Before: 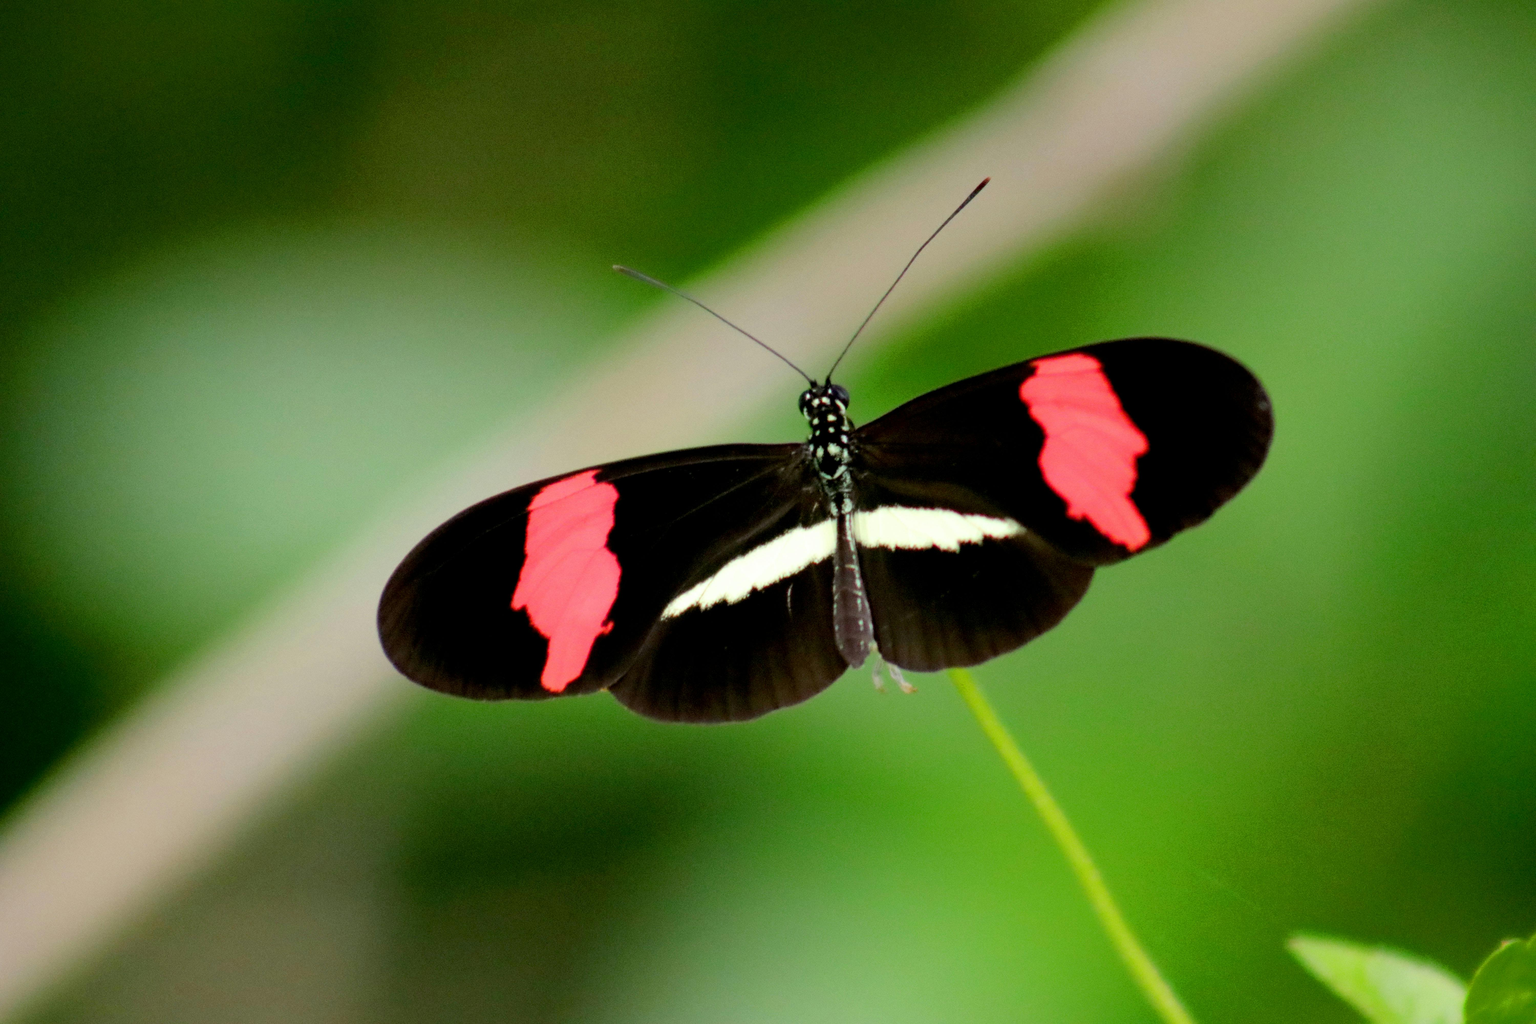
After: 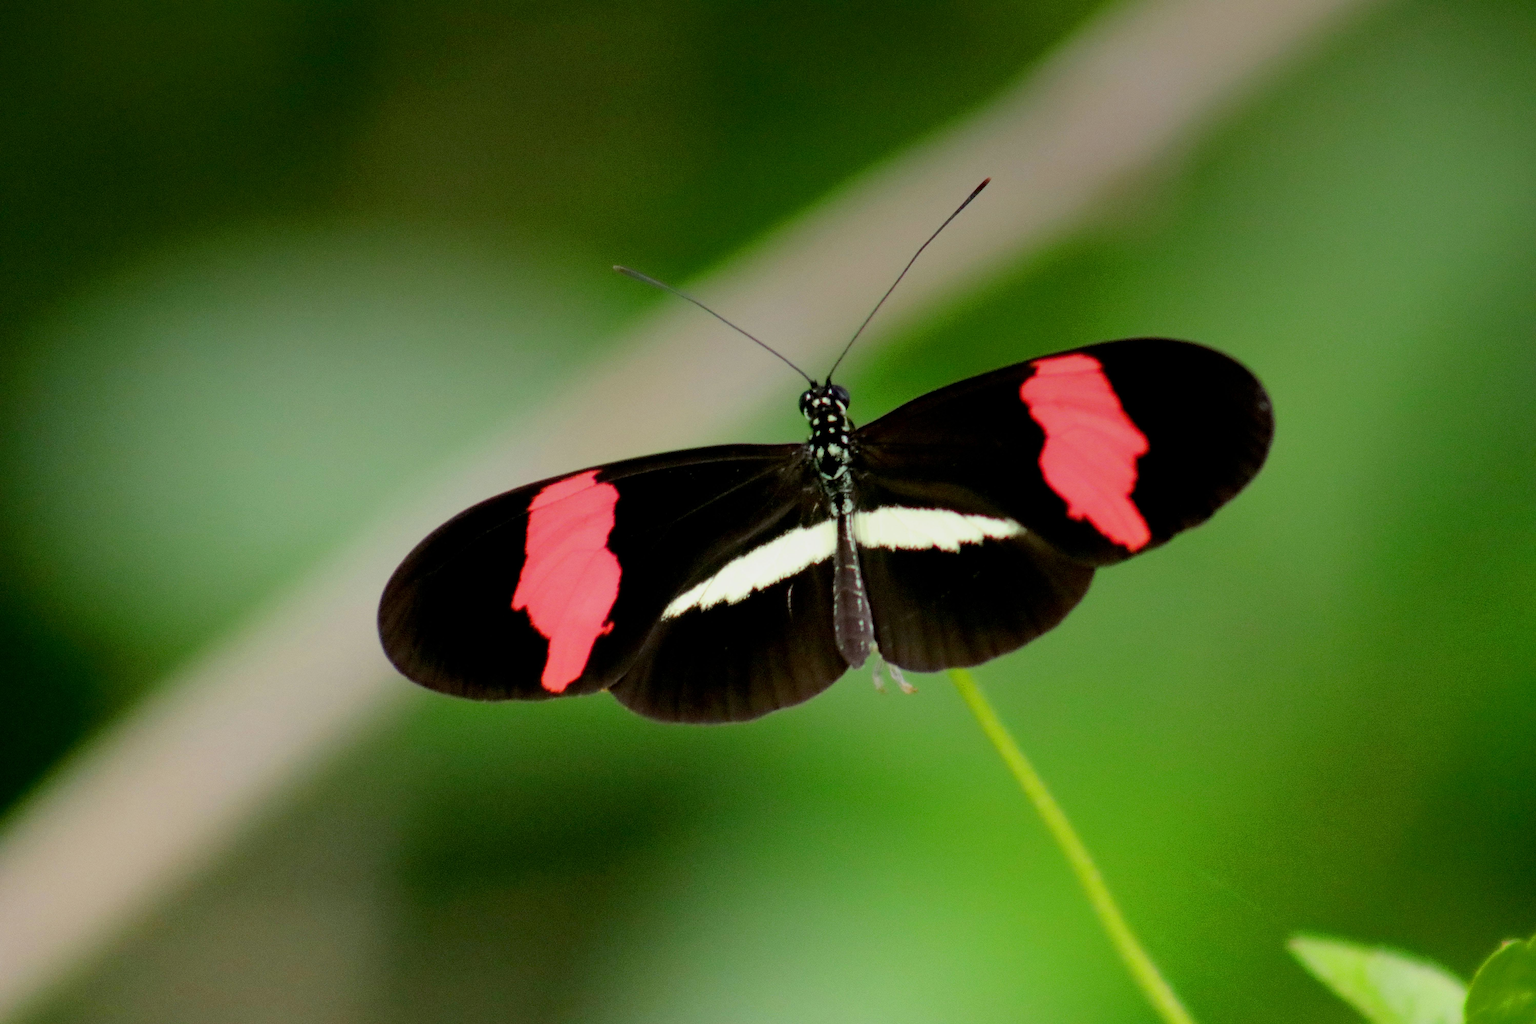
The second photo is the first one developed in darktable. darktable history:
graduated density: on, module defaults
sharpen: on, module defaults
